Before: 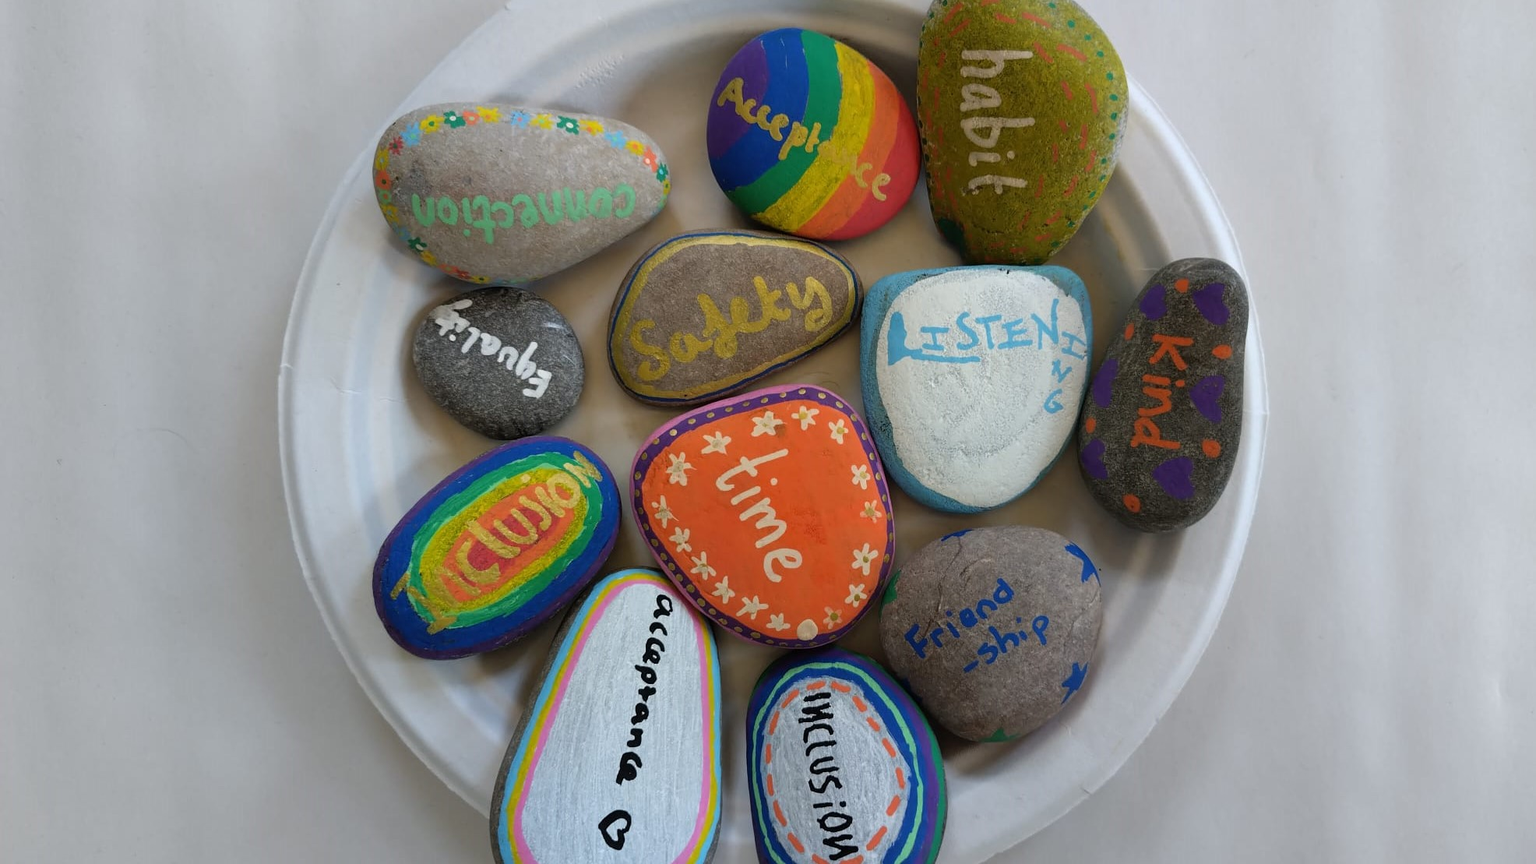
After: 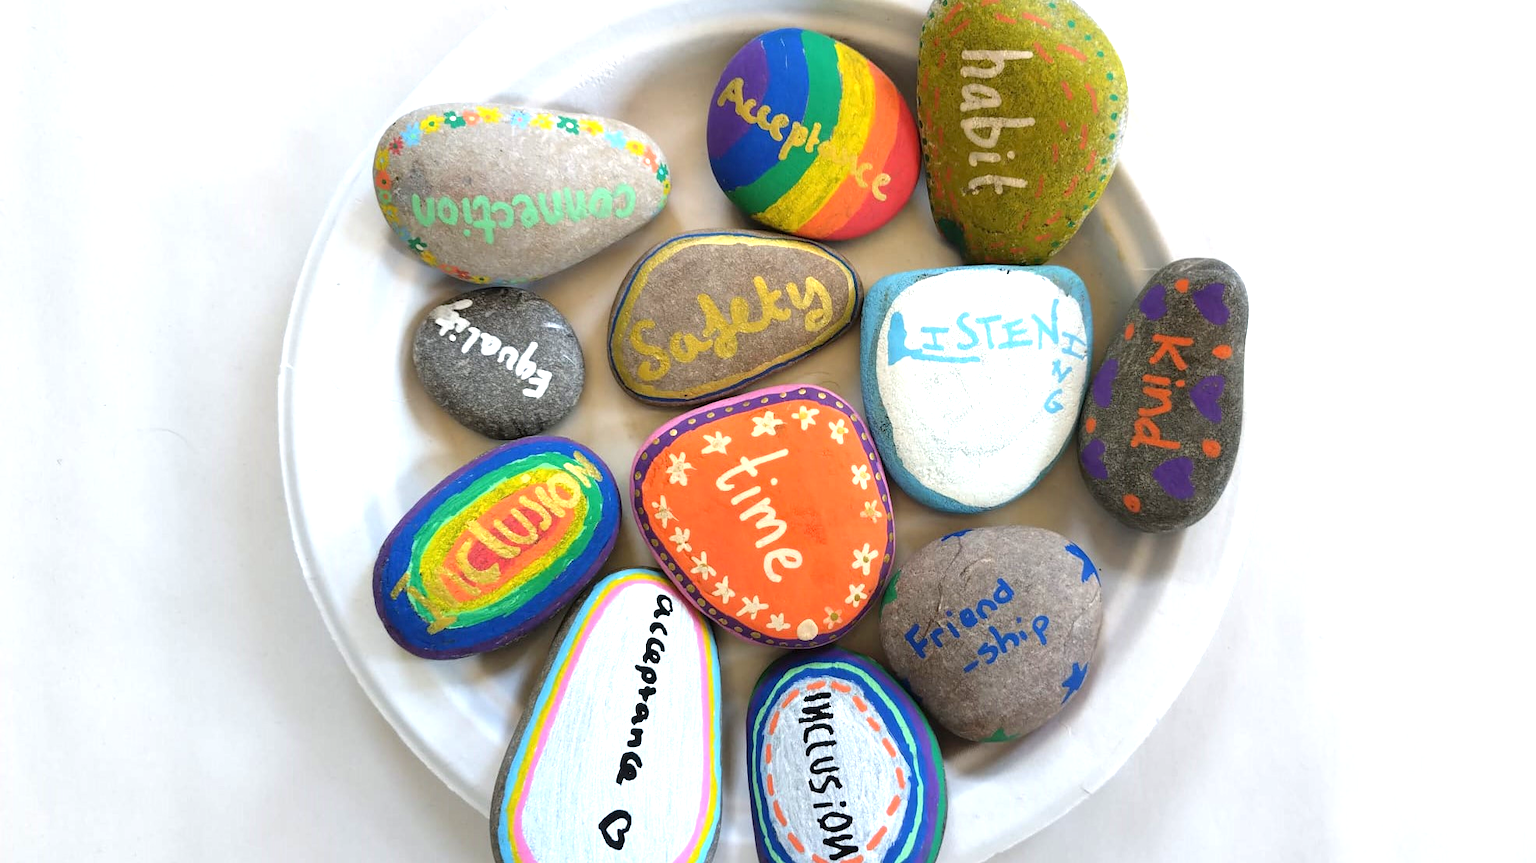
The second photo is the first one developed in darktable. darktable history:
exposure: exposure 1.223 EV, compensate highlight preservation false
